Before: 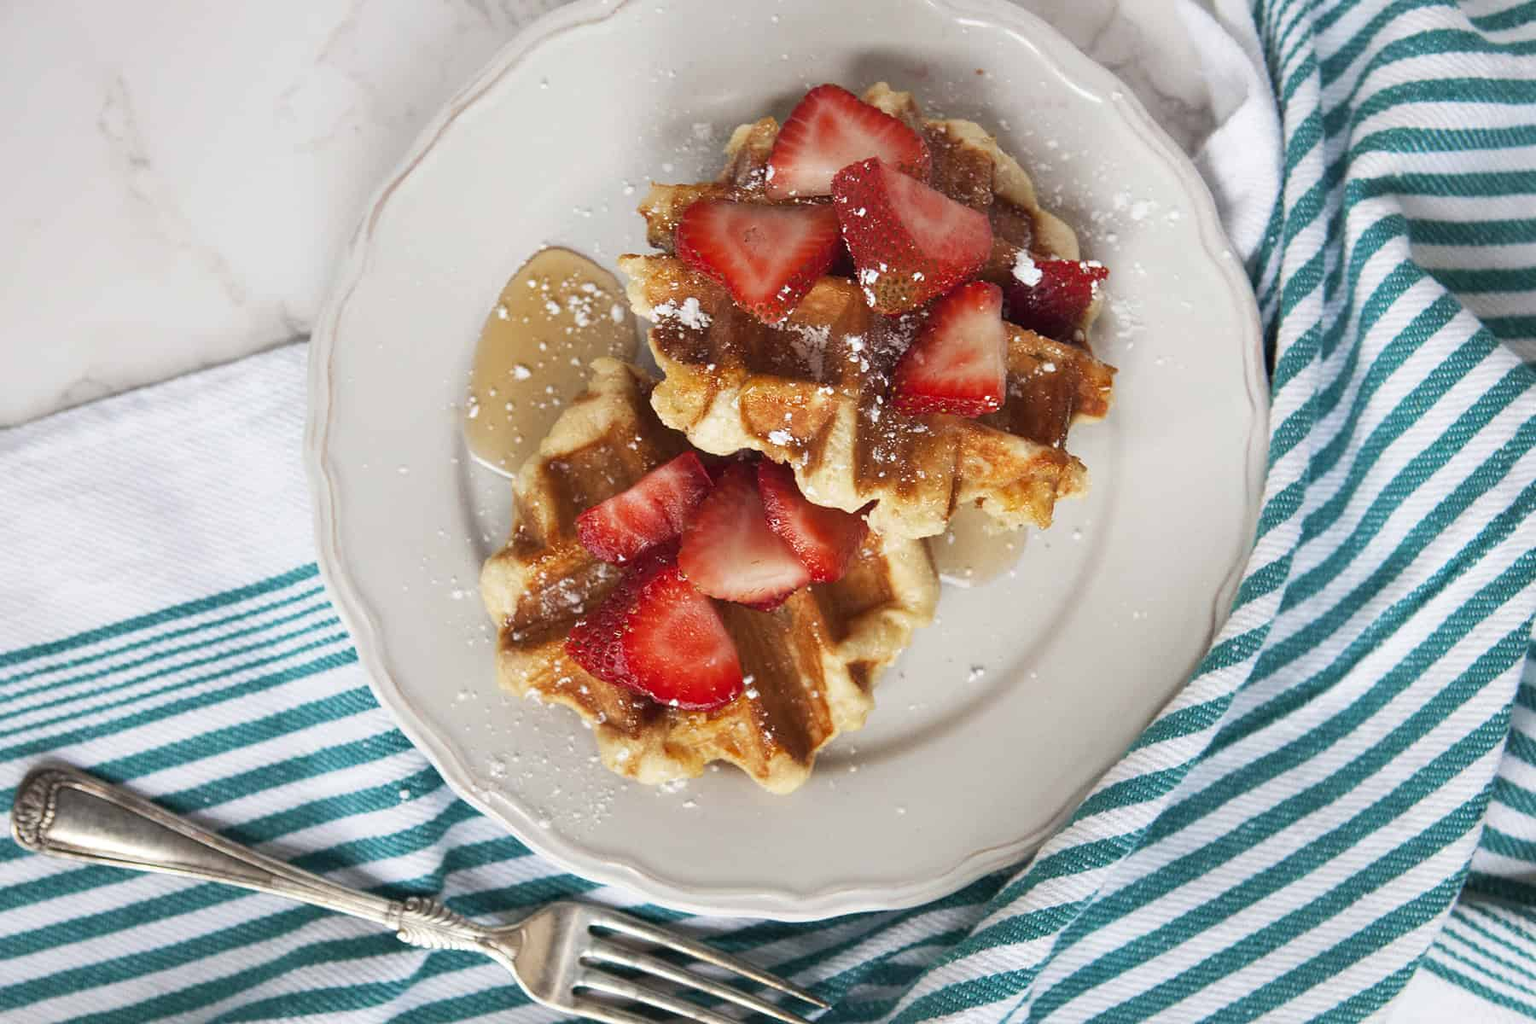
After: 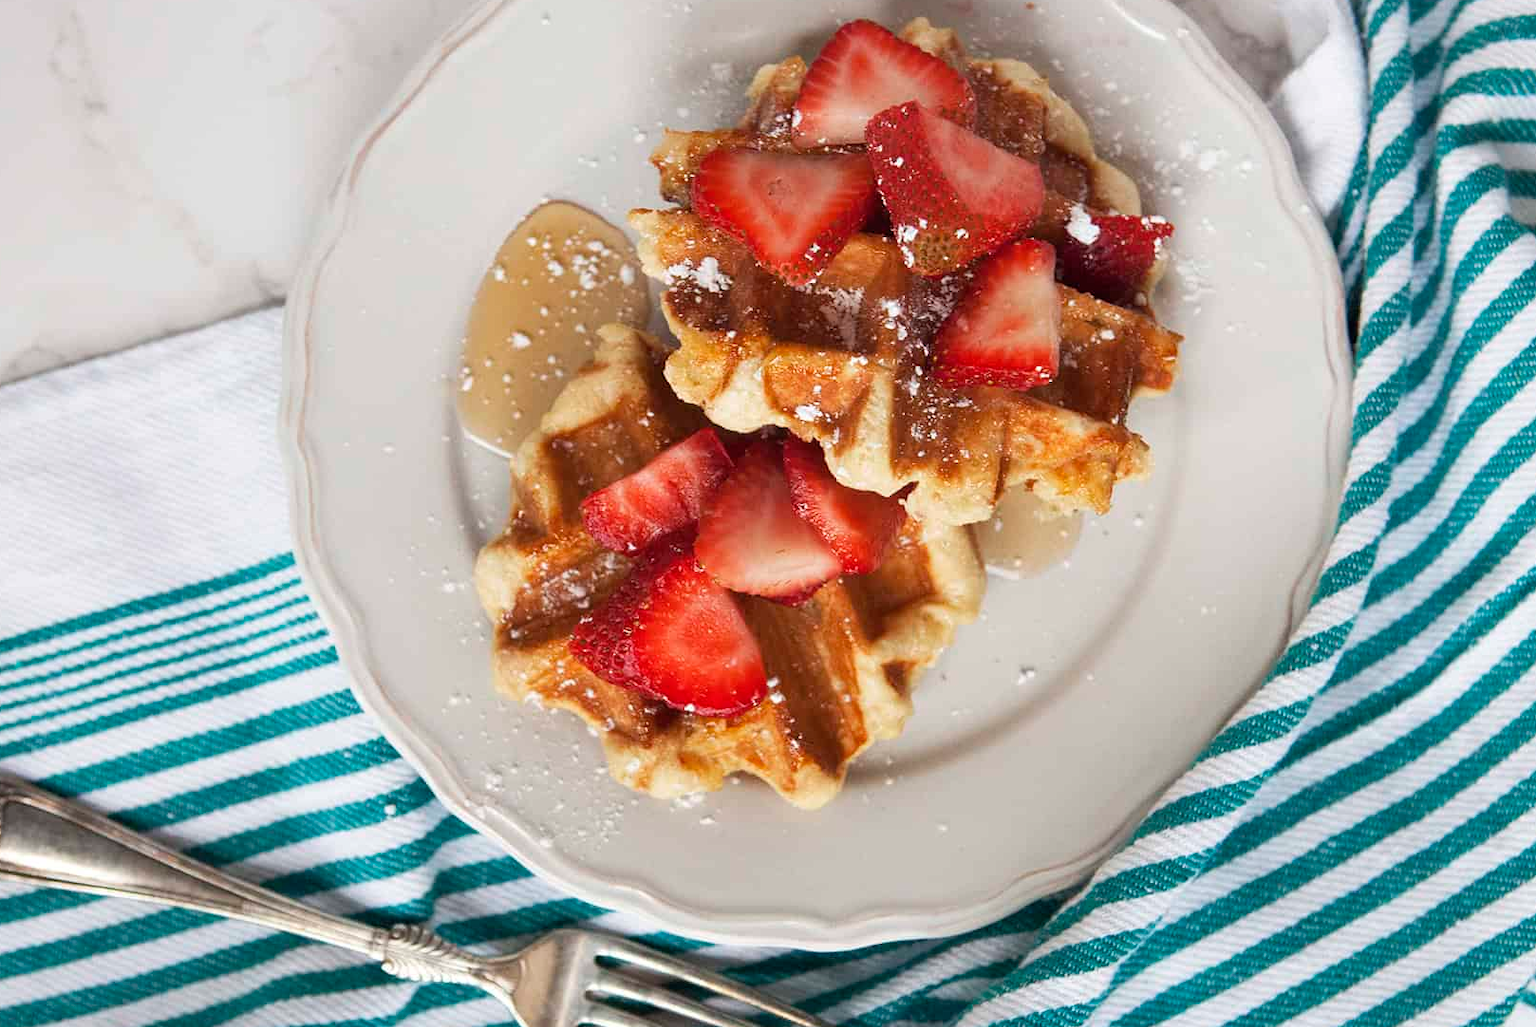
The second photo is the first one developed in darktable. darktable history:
crop: left 3.529%, top 6.509%, right 6.55%, bottom 3.313%
